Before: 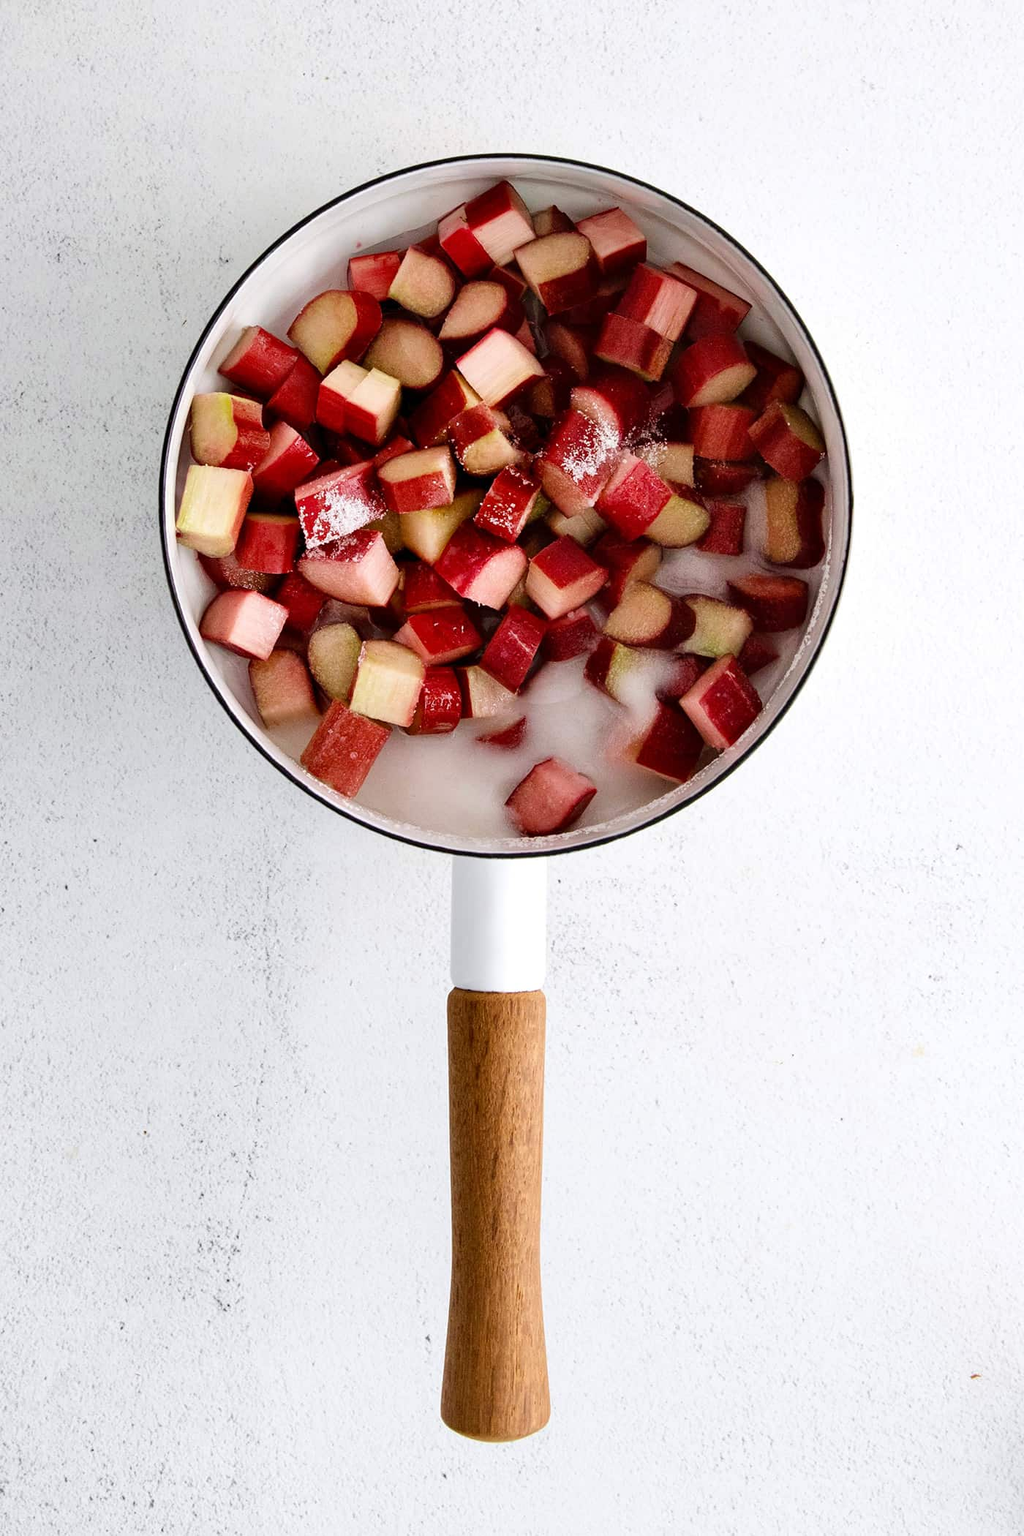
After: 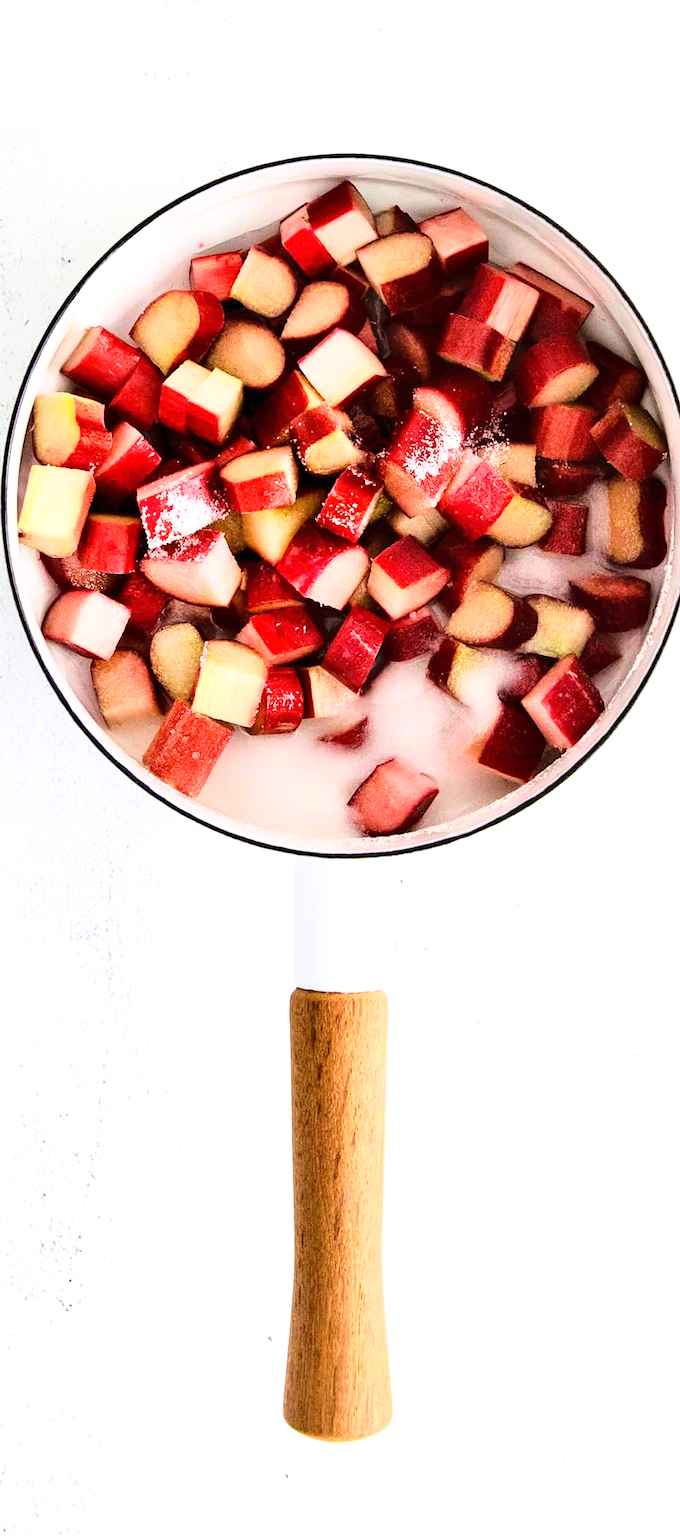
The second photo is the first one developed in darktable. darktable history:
exposure: exposure 0.453 EV, compensate highlight preservation false
crop and rotate: left 15.476%, right 17.993%
base curve: curves: ch0 [(0, 0) (0.028, 0.03) (0.121, 0.232) (0.46, 0.748) (0.859, 0.968) (1, 1)]
